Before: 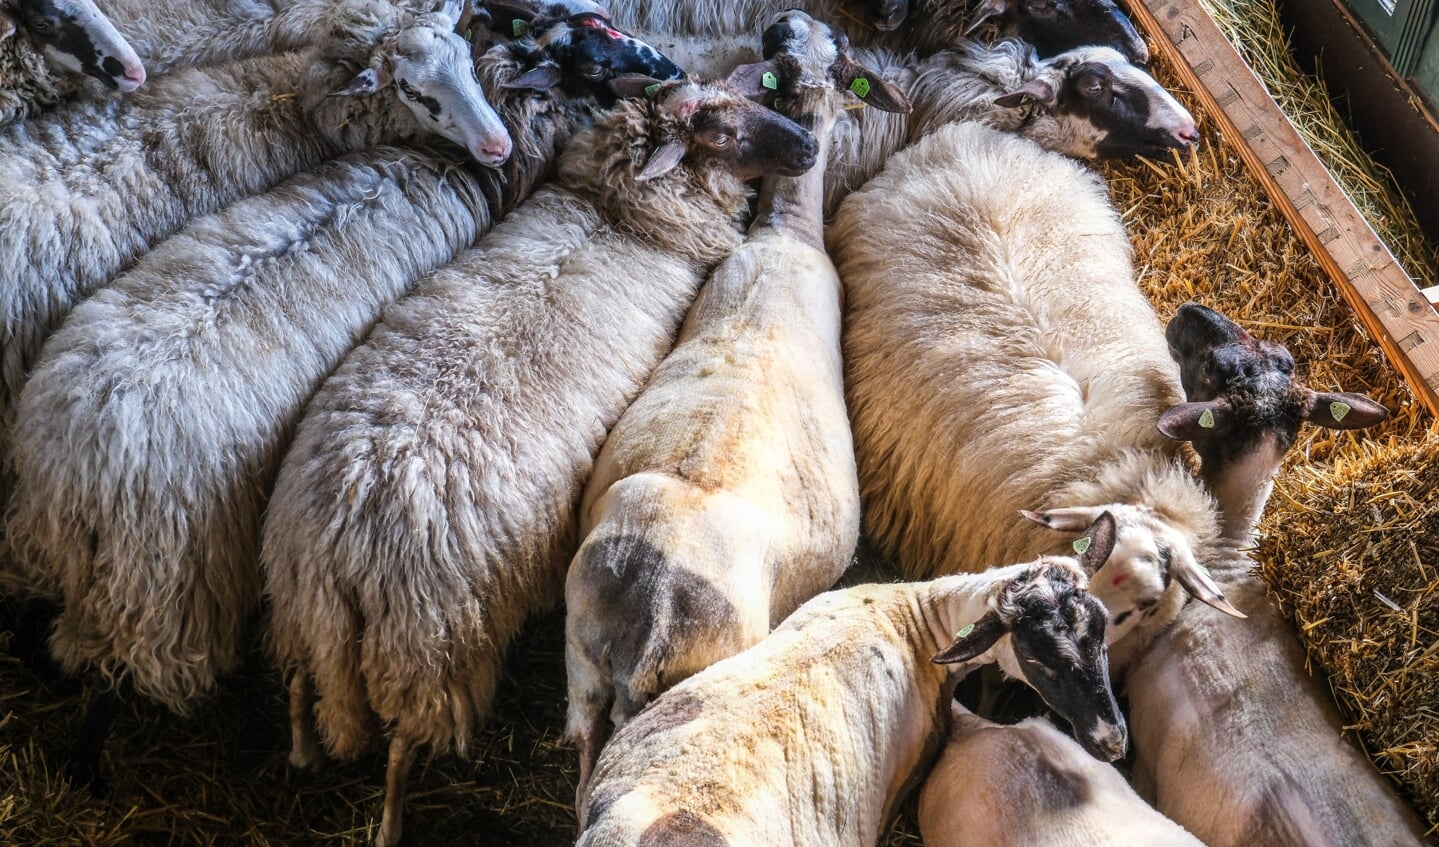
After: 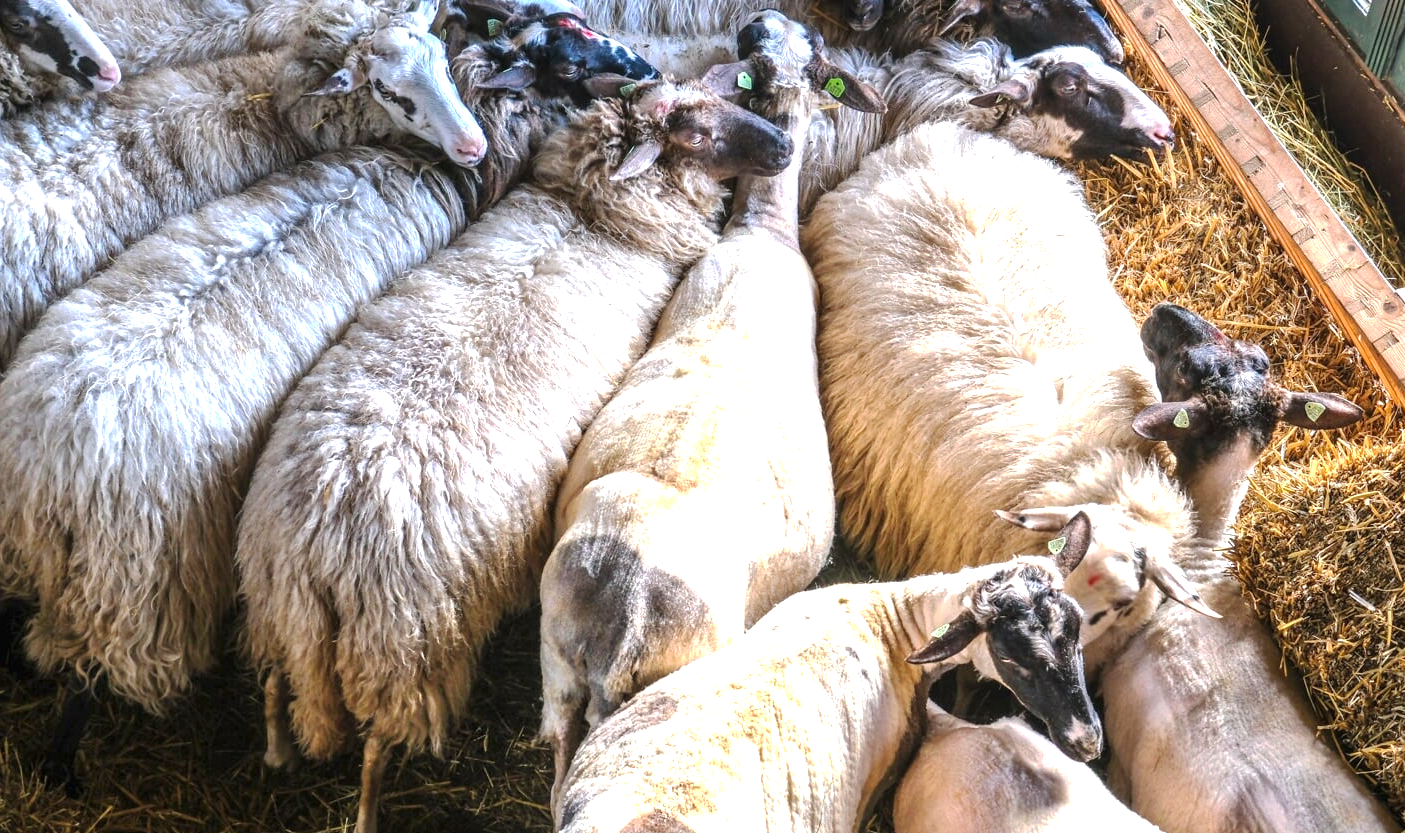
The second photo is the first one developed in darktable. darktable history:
exposure: black level correction 0, exposure 1.015 EV, compensate exposure bias true, compensate highlight preservation false
base curve: curves: ch0 [(0, 0) (0.235, 0.266) (0.503, 0.496) (0.786, 0.72) (1, 1)], preserve colors none
crop and rotate: left 1.75%, right 0.547%, bottom 1.587%
